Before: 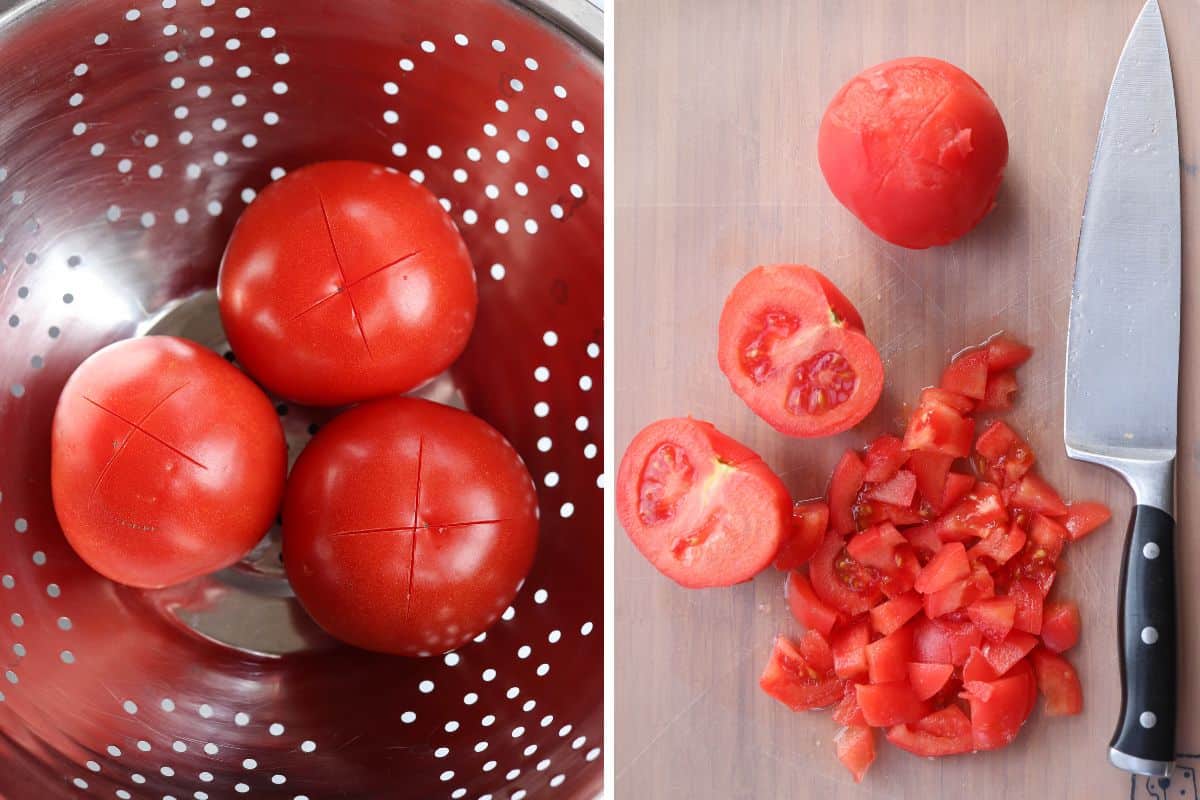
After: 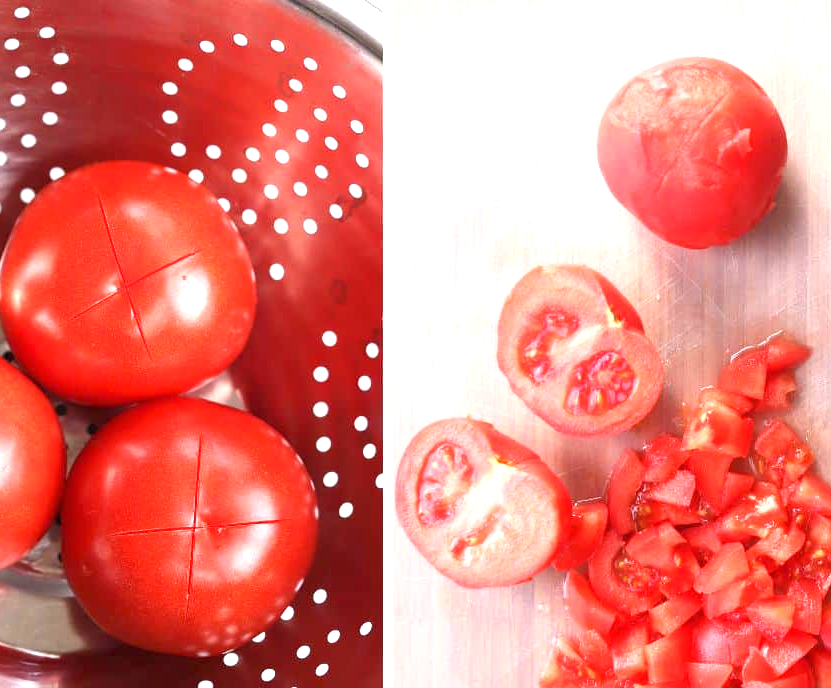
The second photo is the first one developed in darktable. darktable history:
crop: left 18.479%, right 12.2%, bottom 13.971%
exposure: black level correction 0, exposure 1.2 EV, compensate highlight preservation false
